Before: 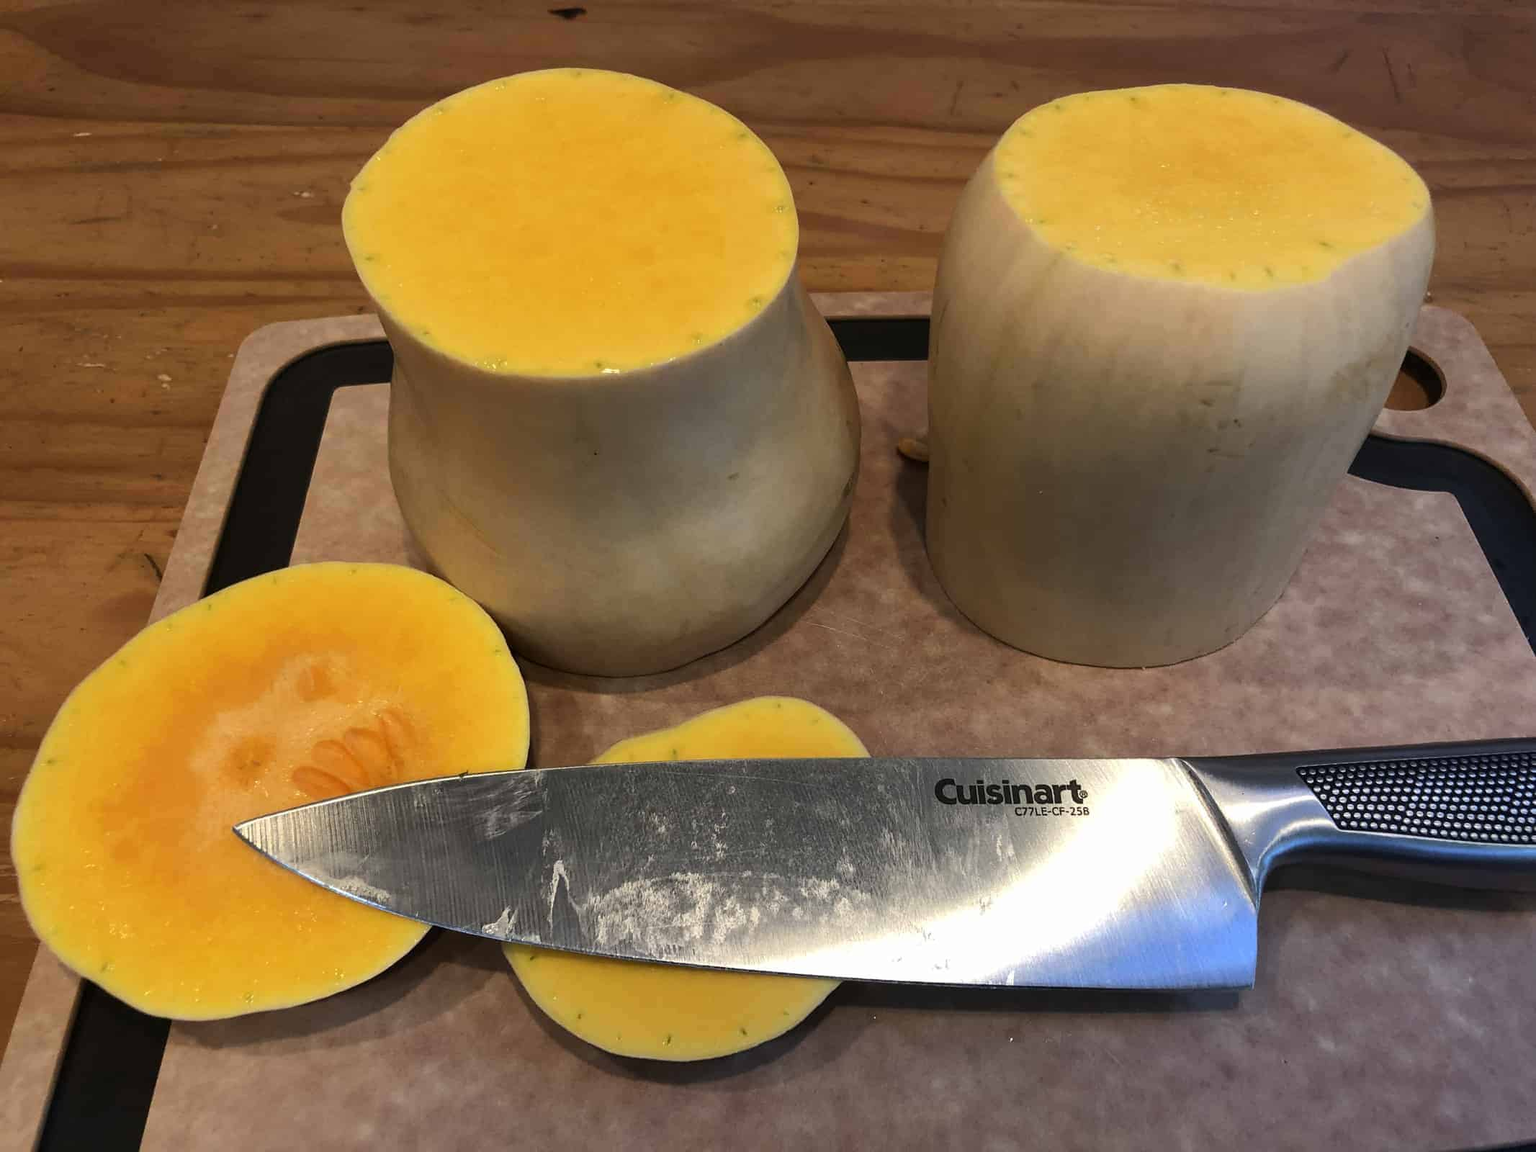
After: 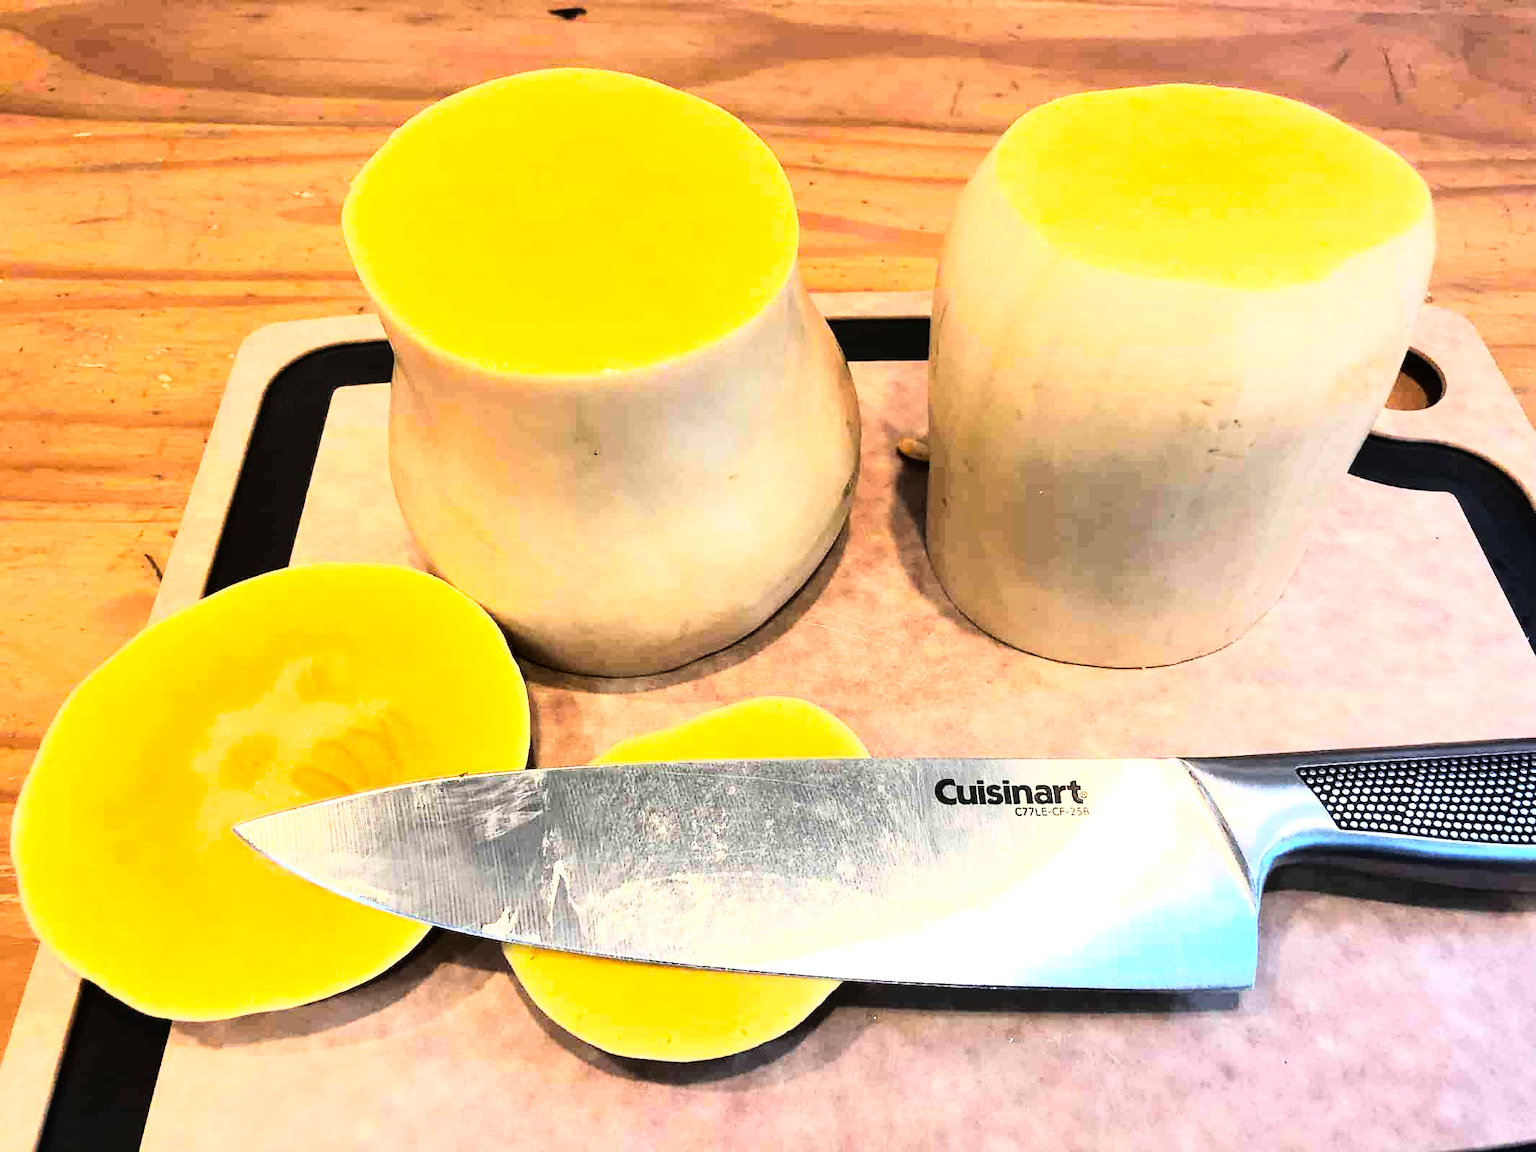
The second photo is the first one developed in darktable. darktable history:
exposure: black level correction 0, exposure 1.2 EV, compensate exposure bias true, compensate highlight preservation false
rgb curve: curves: ch0 [(0, 0) (0.21, 0.15) (0.24, 0.21) (0.5, 0.75) (0.75, 0.96) (0.89, 0.99) (1, 1)]; ch1 [(0, 0.02) (0.21, 0.13) (0.25, 0.2) (0.5, 0.67) (0.75, 0.9) (0.89, 0.97) (1, 1)]; ch2 [(0, 0.02) (0.21, 0.13) (0.25, 0.2) (0.5, 0.67) (0.75, 0.9) (0.89, 0.97) (1, 1)], compensate middle gray true
